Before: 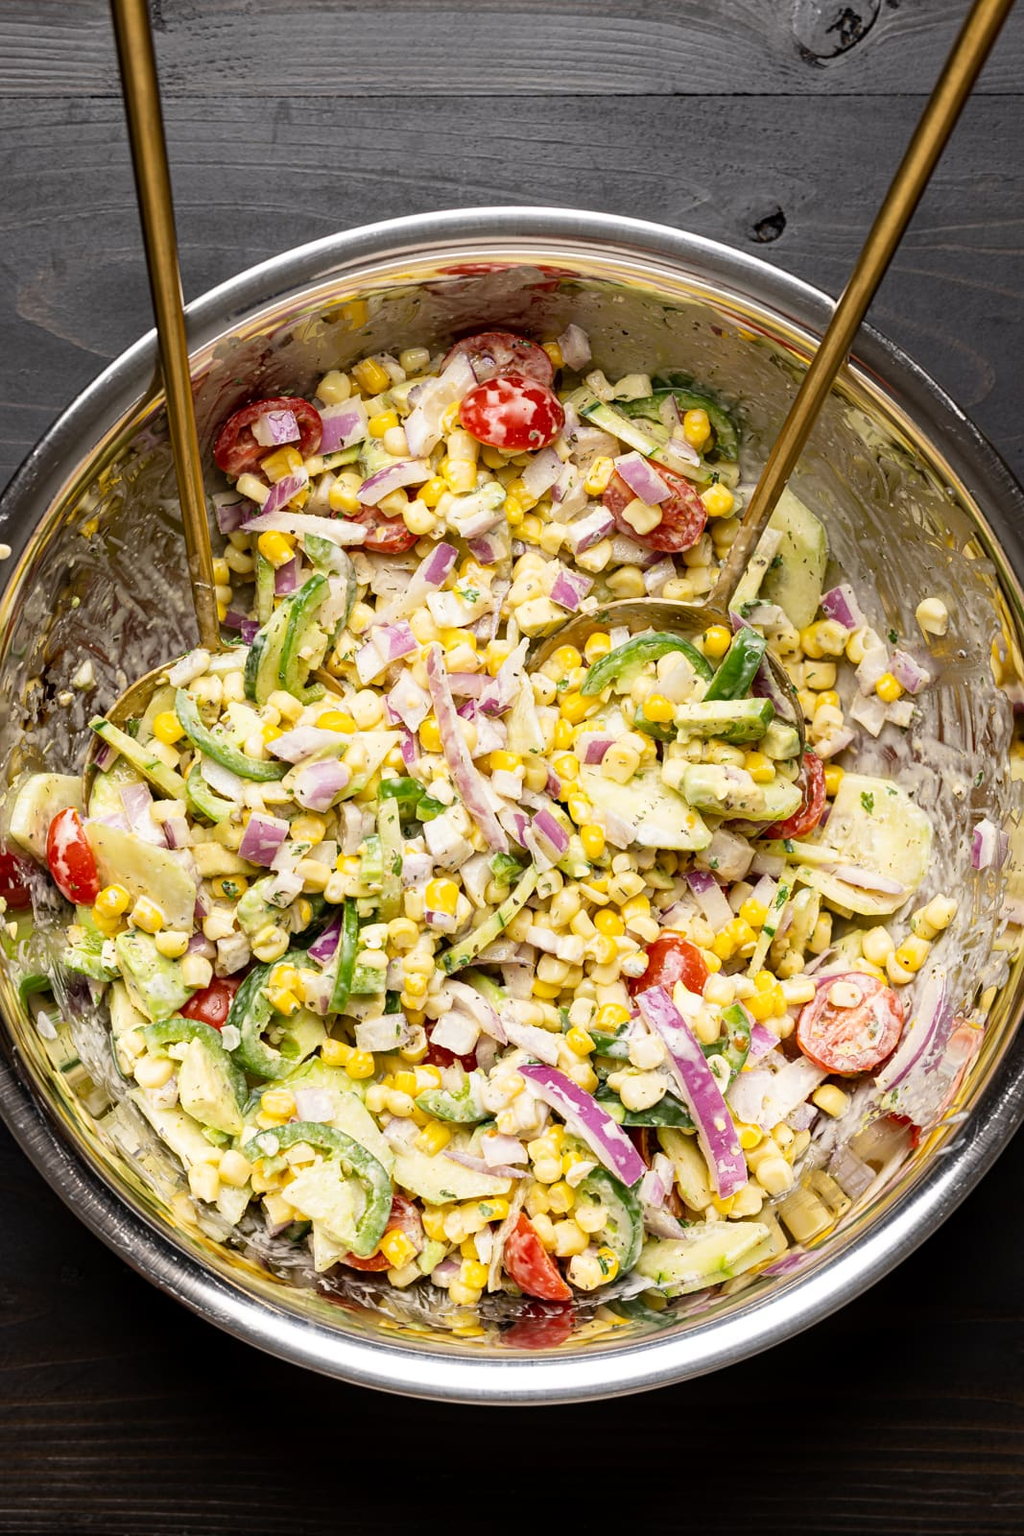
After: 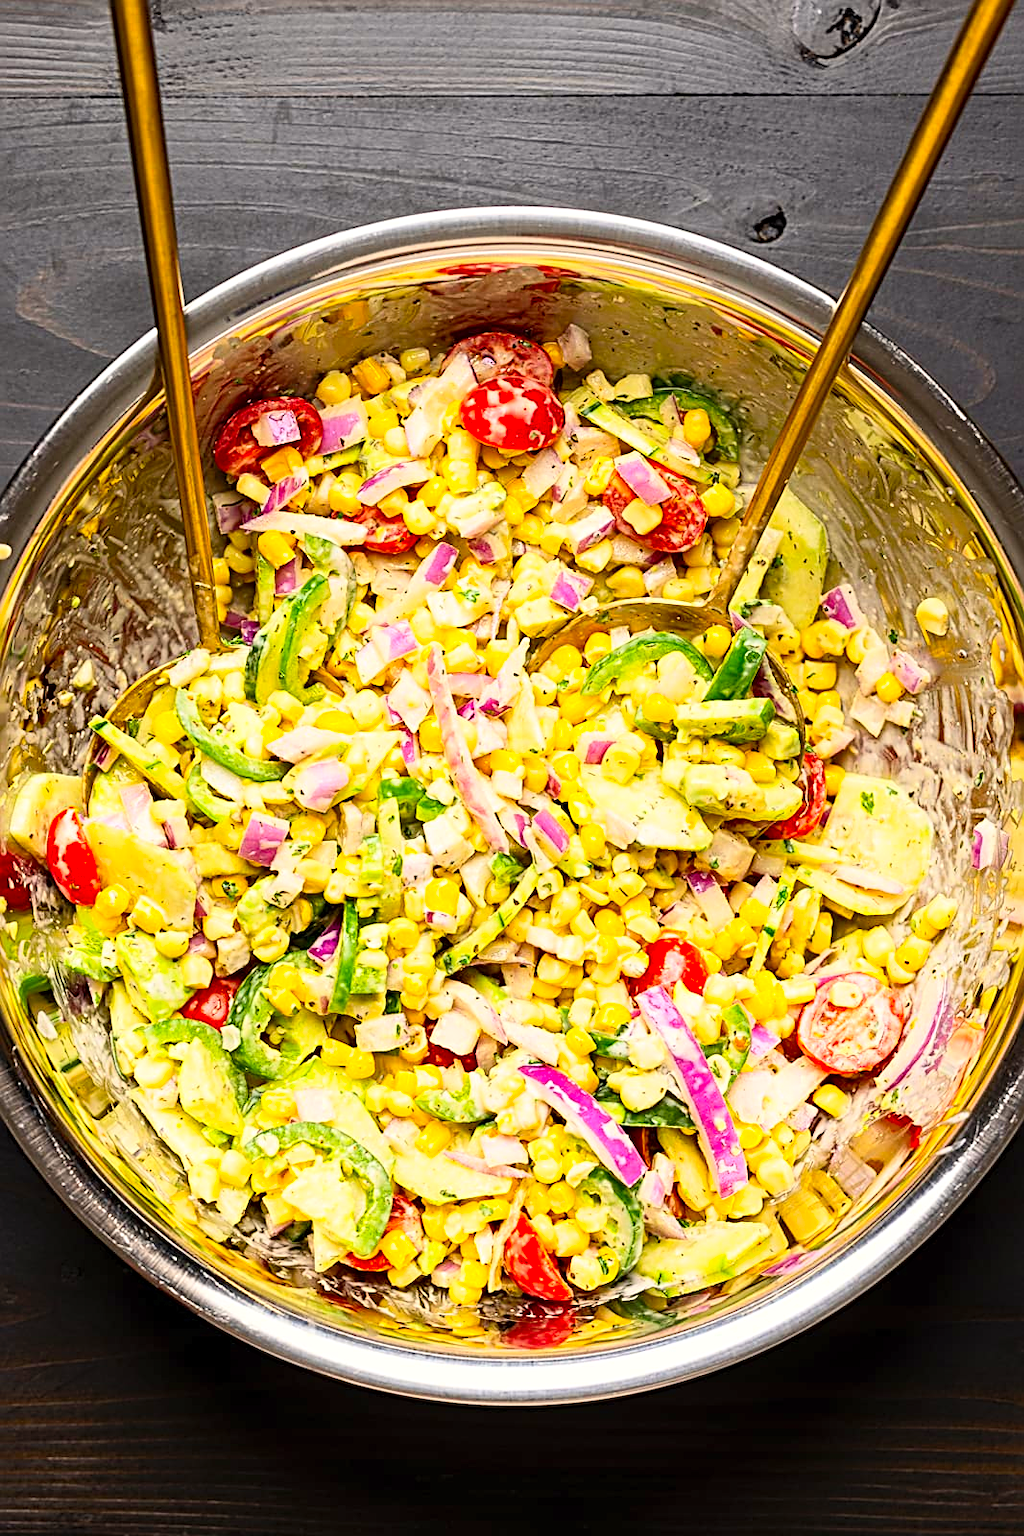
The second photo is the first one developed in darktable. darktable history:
sharpen: radius 2.663, amount 0.66
contrast brightness saturation: contrast 0.202, brightness 0.2, saturation 0.794
color correction: highlights b* 3
